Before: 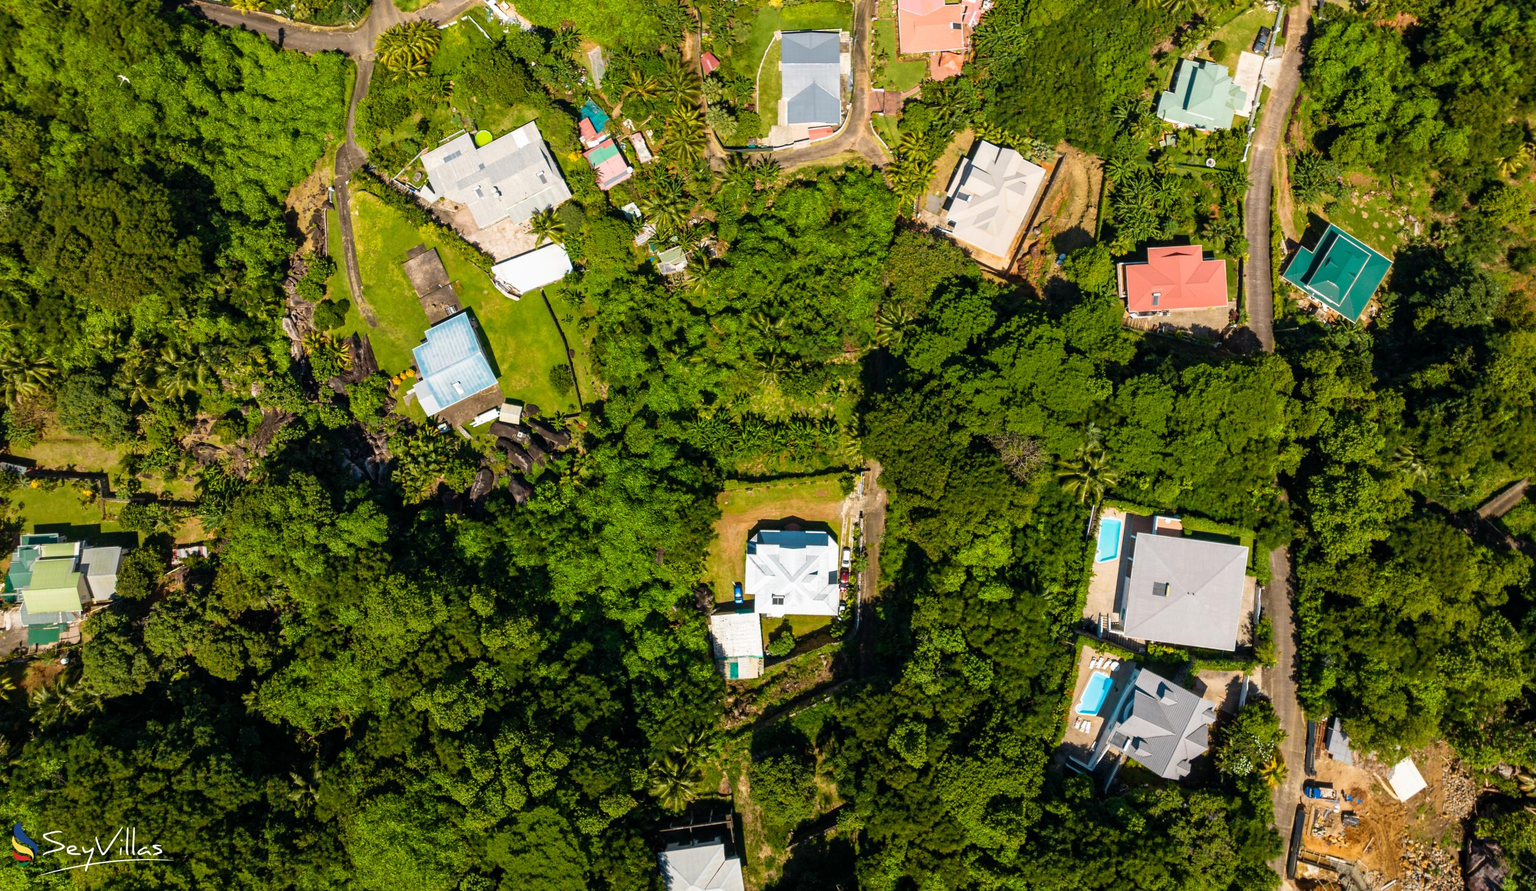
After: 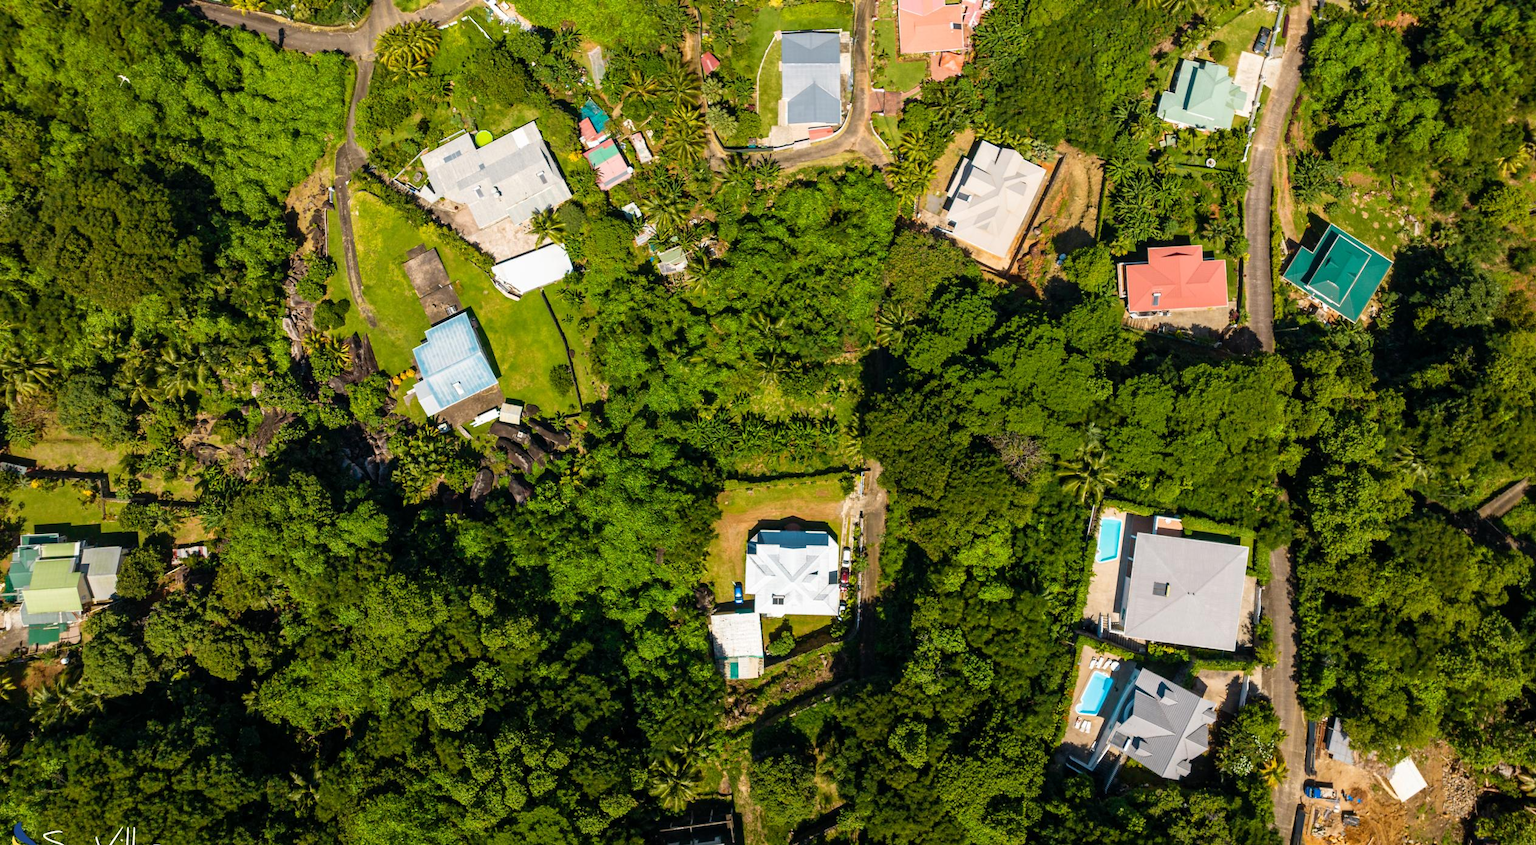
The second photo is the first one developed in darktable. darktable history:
exposure: compensate highlight preservation false
crop and rotate: top 0.001%, bottom 5.078%
